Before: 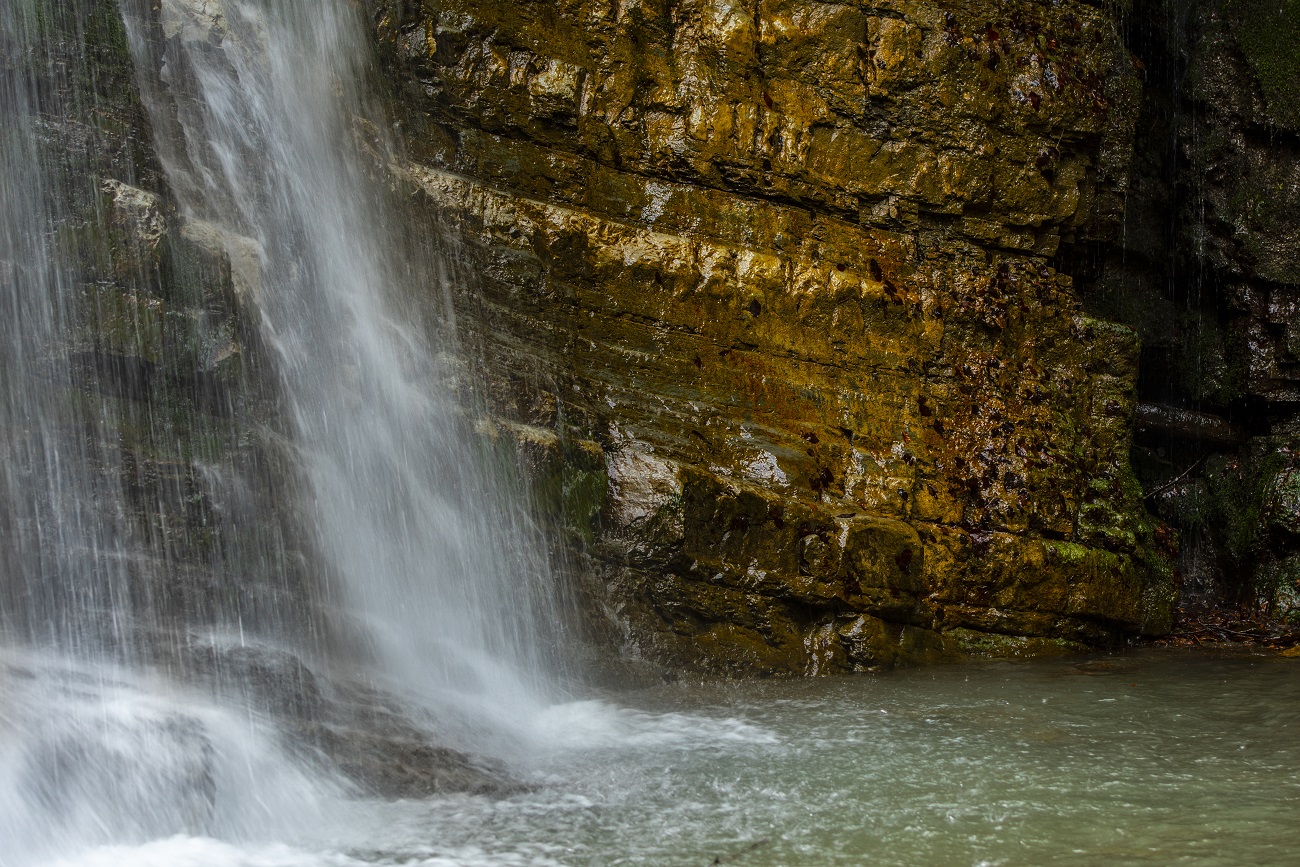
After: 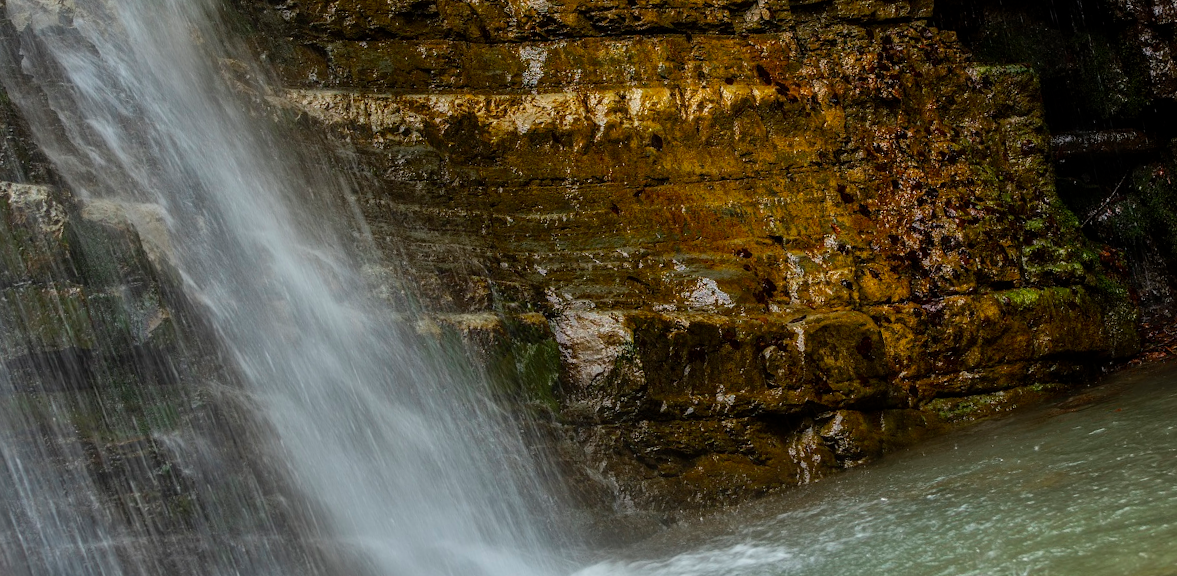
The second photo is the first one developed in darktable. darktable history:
rotate and perspective: rotation -14.8°, crop left 0.1, crop right 0.903, crop top 0.25, crop bottom 0.748
crop: left 0.434%, top 0.485%, right 0.244%, bottom 0.386%
